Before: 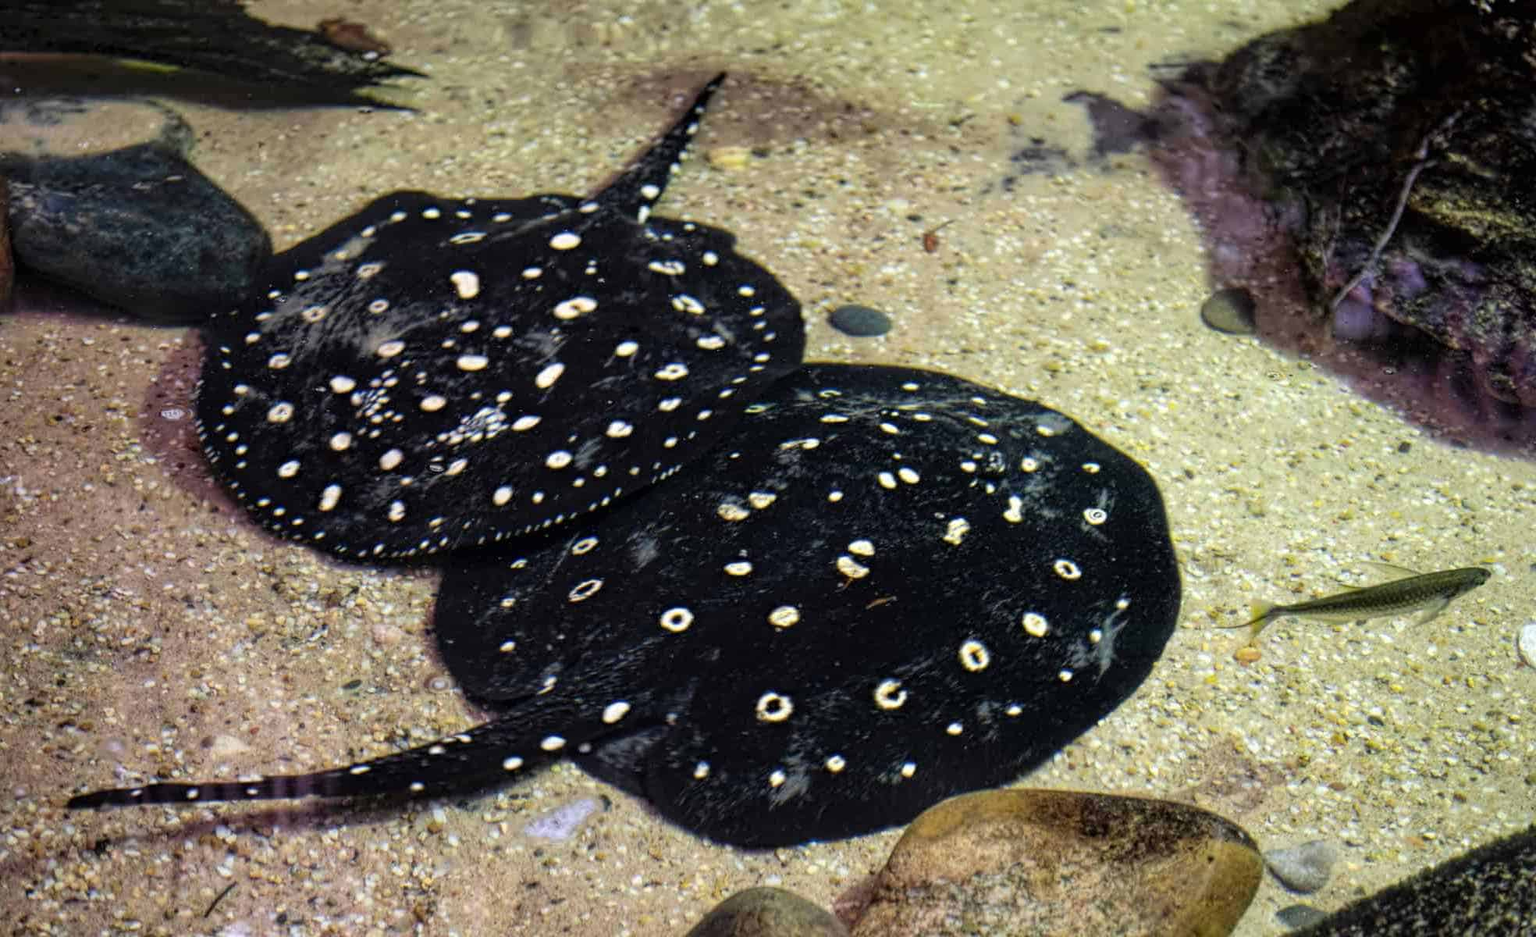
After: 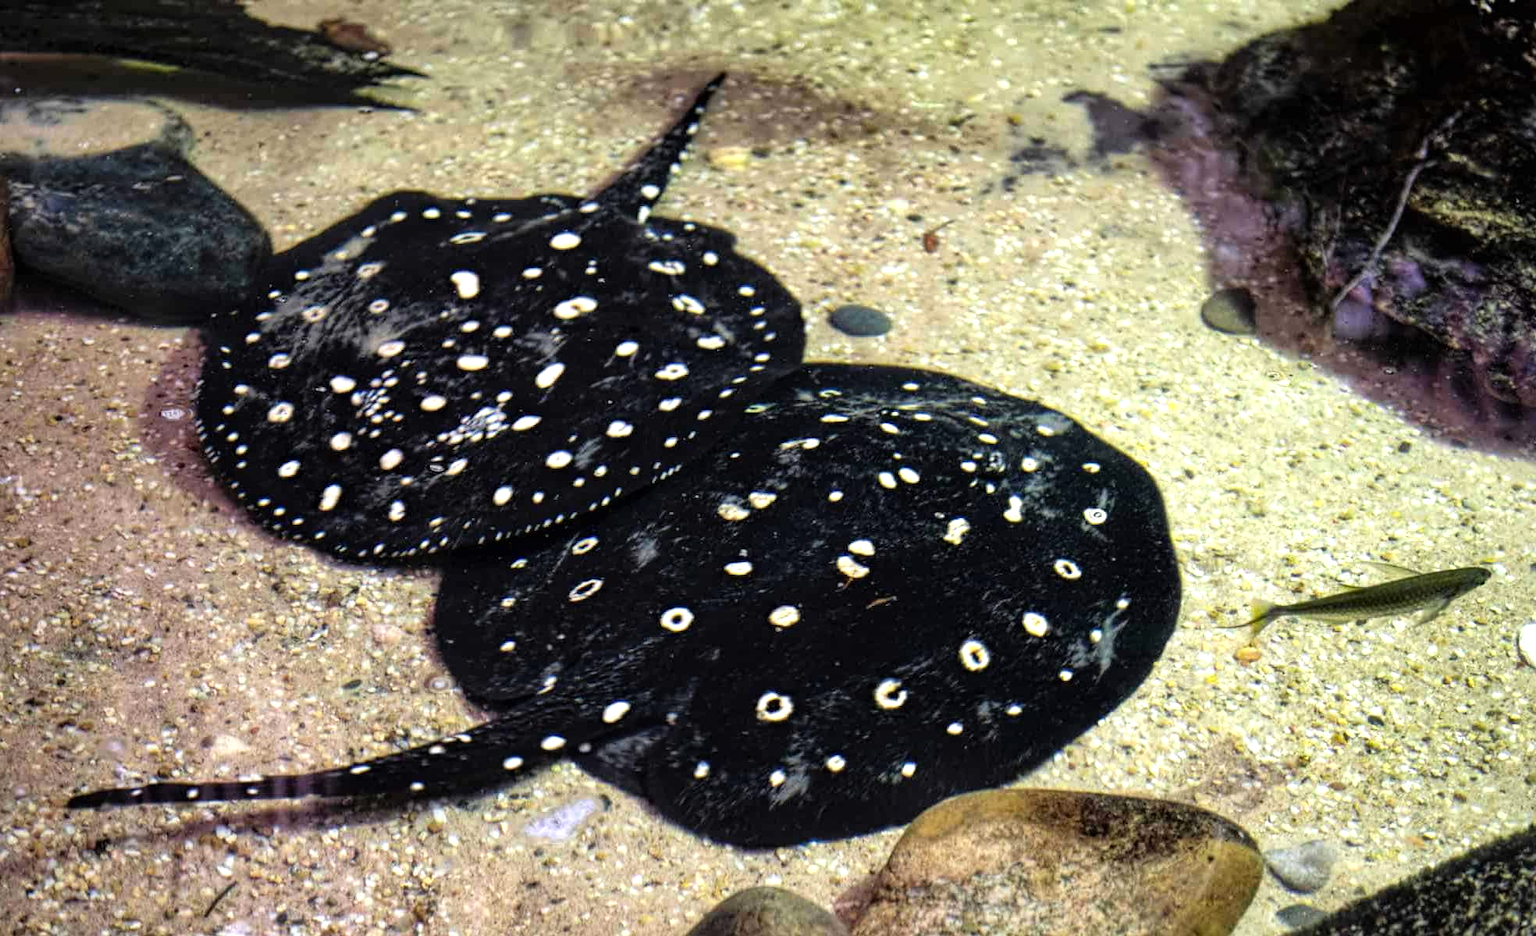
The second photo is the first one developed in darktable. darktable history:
shadows and highlights: radius 172.12, shadows 26.1, white point adjustment 3.2, highlights -68.88, soften with gaussian
tone equalizer: -8 EV -0.393 EV, -7 EV -0.356 EV, -6 EV -0.314 EV, -5 EV -0.199 EV, -3 EV 0.228 EV, -2 EV 0.313 EV, -1 EV 0.383 EV, +0 EV 0.4 EV
exposure: compensate highlight preservation false
